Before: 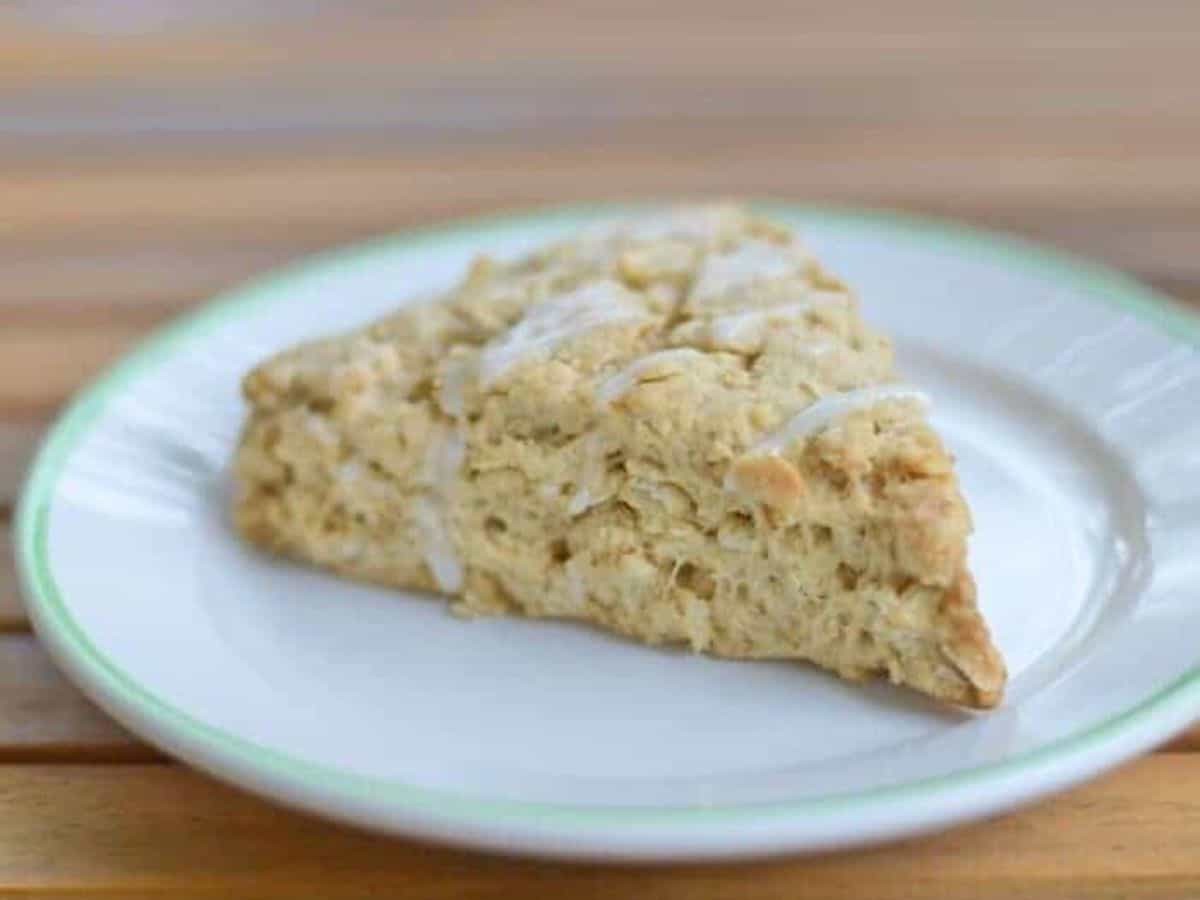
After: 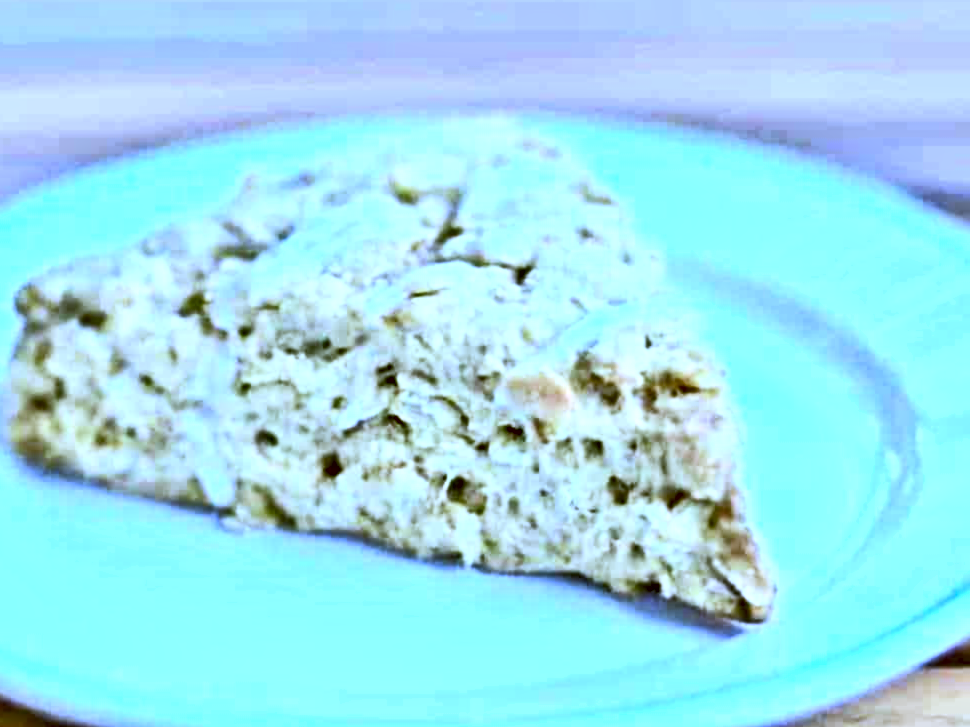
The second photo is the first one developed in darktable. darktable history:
color correction: saturation 0.98
white balance: red 0.766, blue 1.537
crop: left 19.159%, top 9.58%, bottom 9.58%
contrast brightness saturation: contrast 0.2, brightness 0.16, saturation 0.22
contrast equalizer: octaves 7, y [[0.48, 0.654, 0.731, 0.706, 0.772, 0.382], [0.55 ×6], [0 ×6], [0 ×6], [0 ×6]]
exposure: exposure 0.785 EV, compensate highlight preservation false
shadows and highlights: shadows 20.55, highlights -20.99, soften with gaussian
tone equalizer: on, module defaults
